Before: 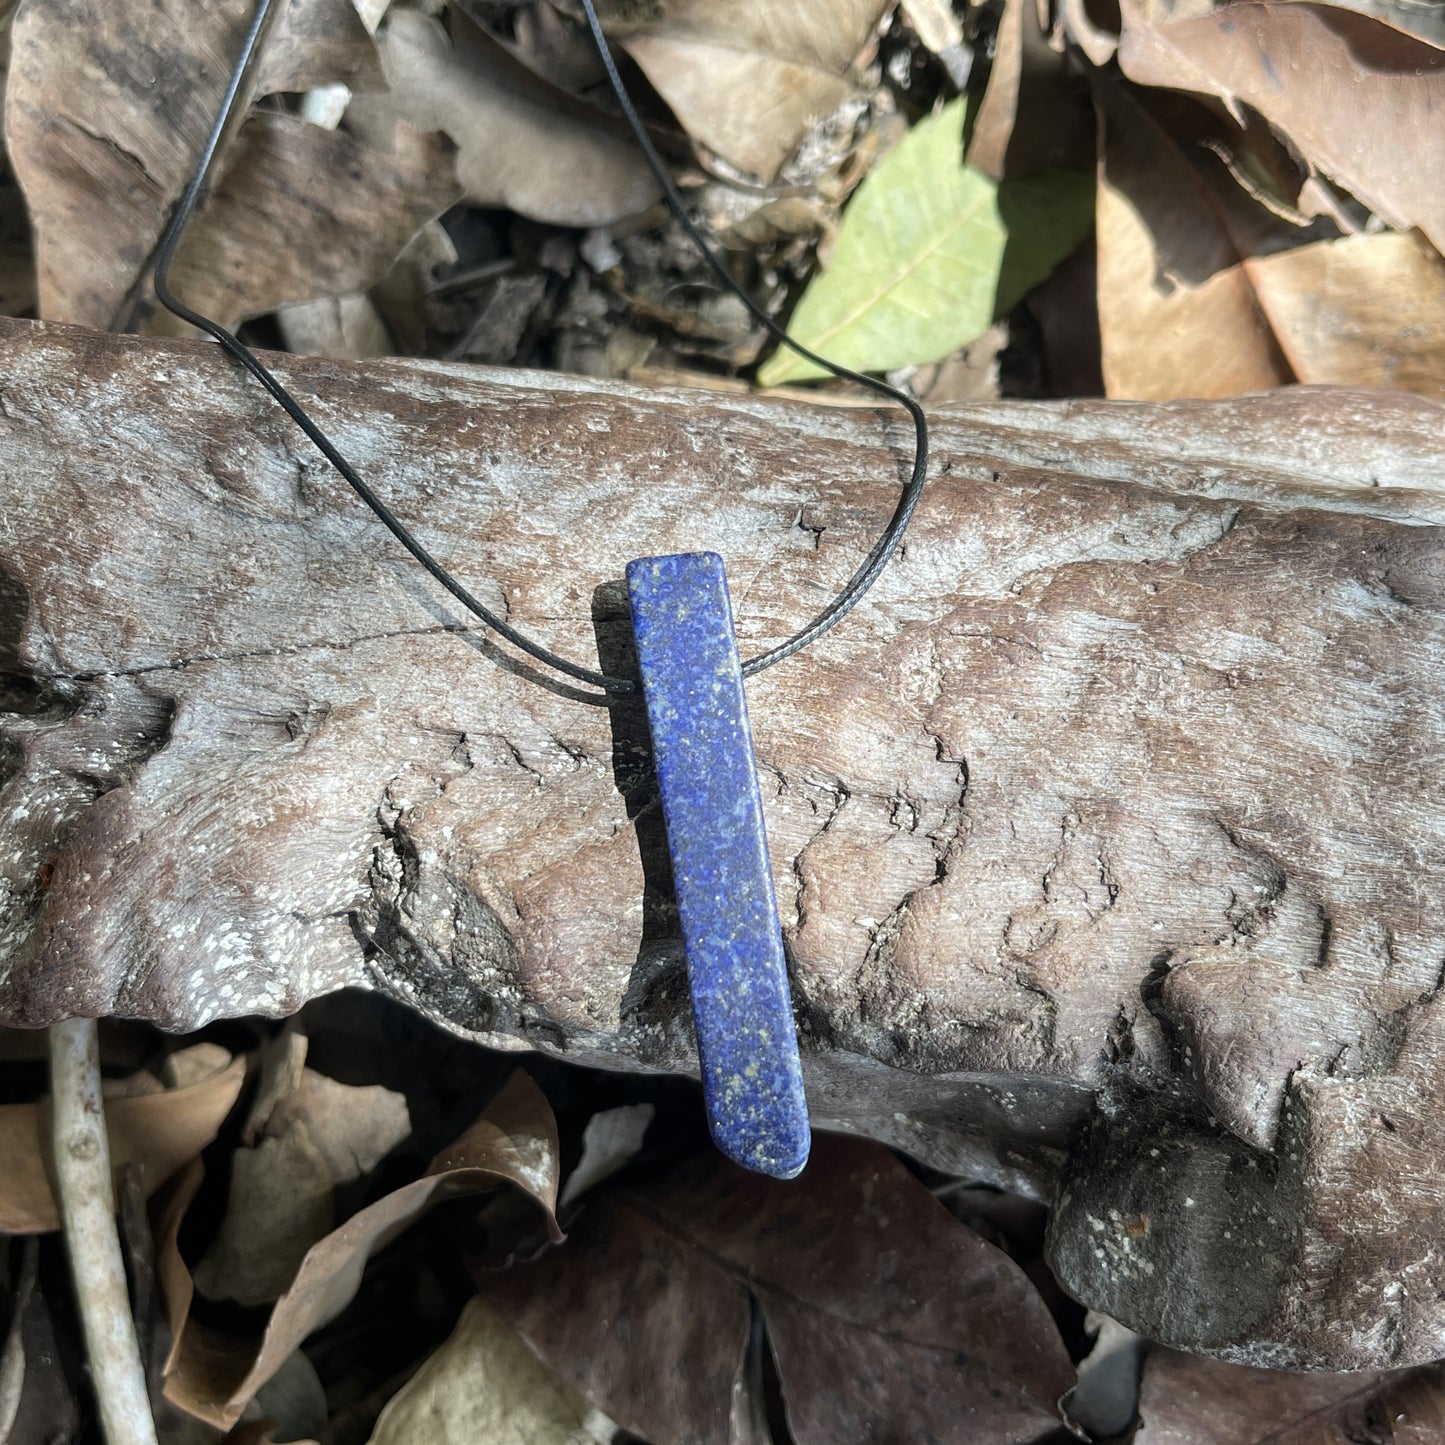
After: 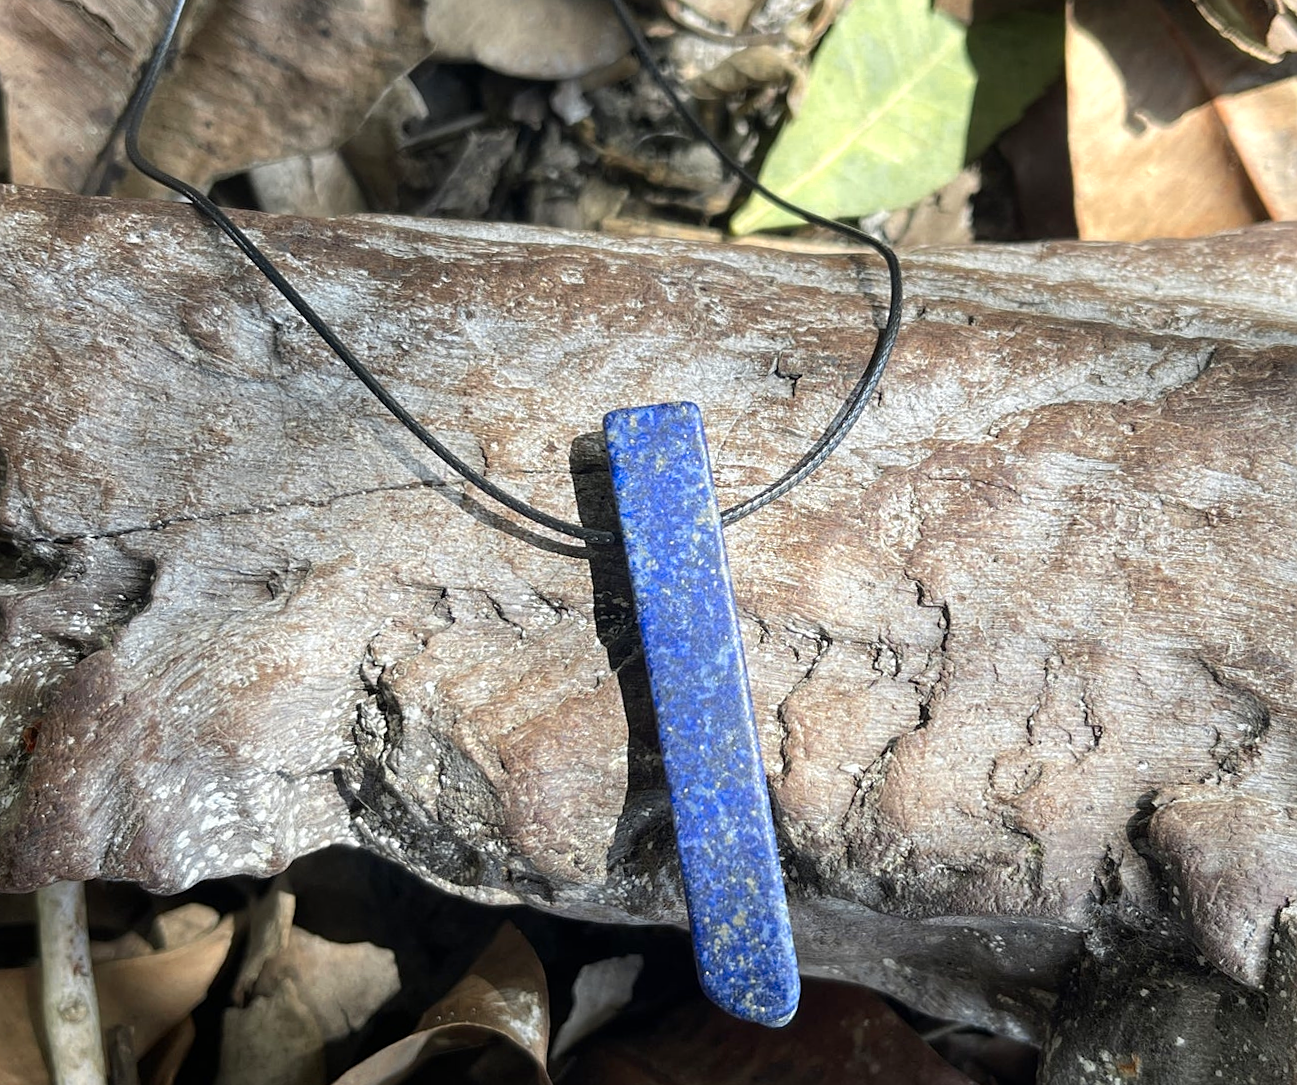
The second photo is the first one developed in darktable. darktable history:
color zones: curves: ch0 [(0.004, 0.305) (0.261, 0.623) (0.389, 0.399) (0.708, 0.571) (0.947, 0.34)]; ch1 [(0.025, 0.645) (0.229, 0.584) (0.326, 0.551) (0.484, 0.262) (0.757, 0.643)]
crop and rotate: left 2.425%, top 11.305%, right 9.6%, bottom 15.08%
sharpen: amount 0.2
rotate and perspective: rotation -1.24°, automatic cropping off
